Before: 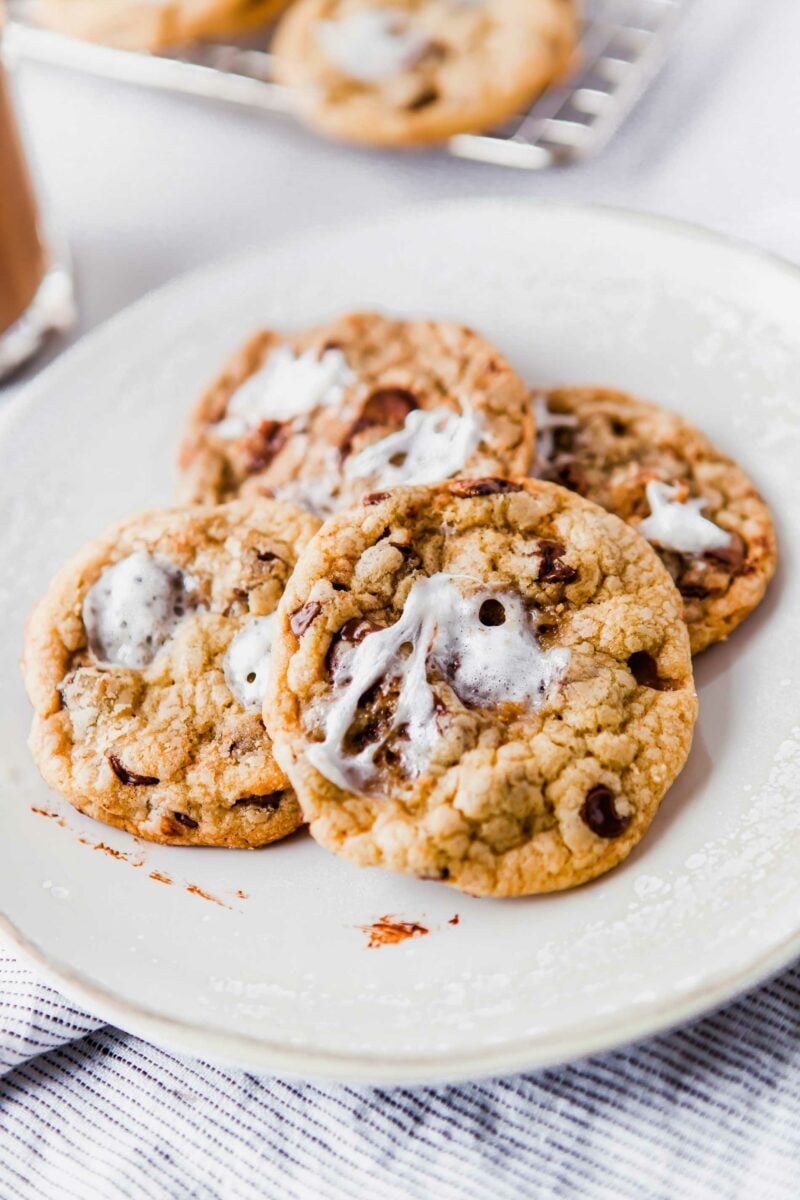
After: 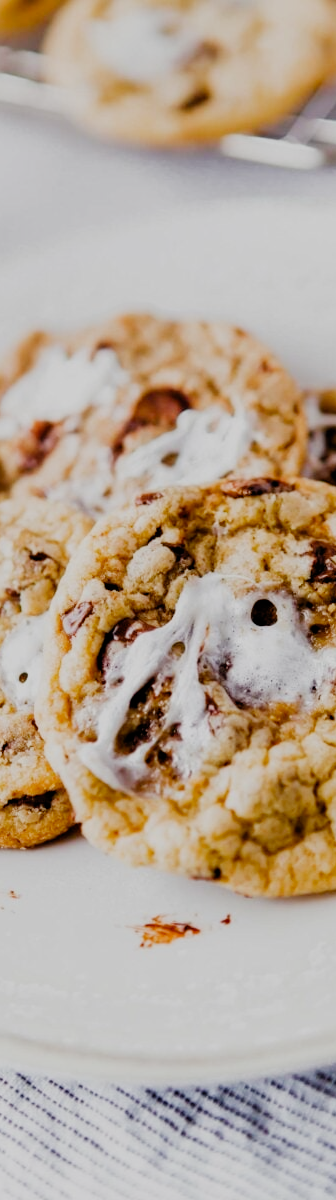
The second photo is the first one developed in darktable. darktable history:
filmic rgb: black relative exposure -7.65 EV, white relative exposure 4.56 EV, hardness 3.61, preserve chrominance no, color science v5 (2021)
crop: left 28.541%, right 29.458%
